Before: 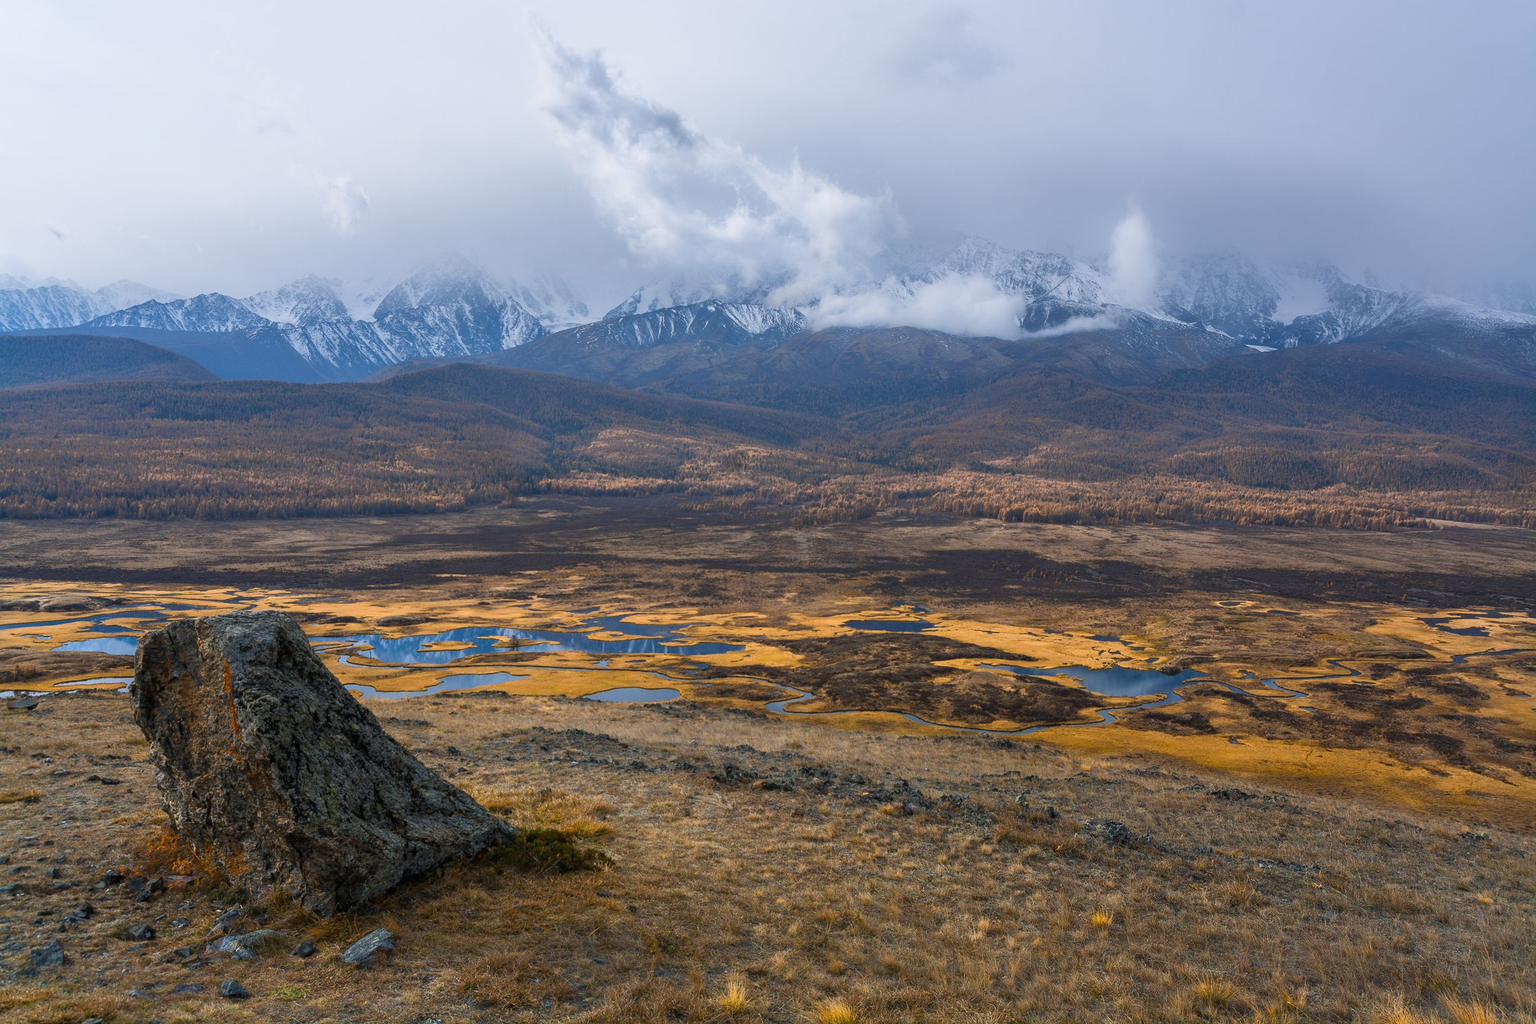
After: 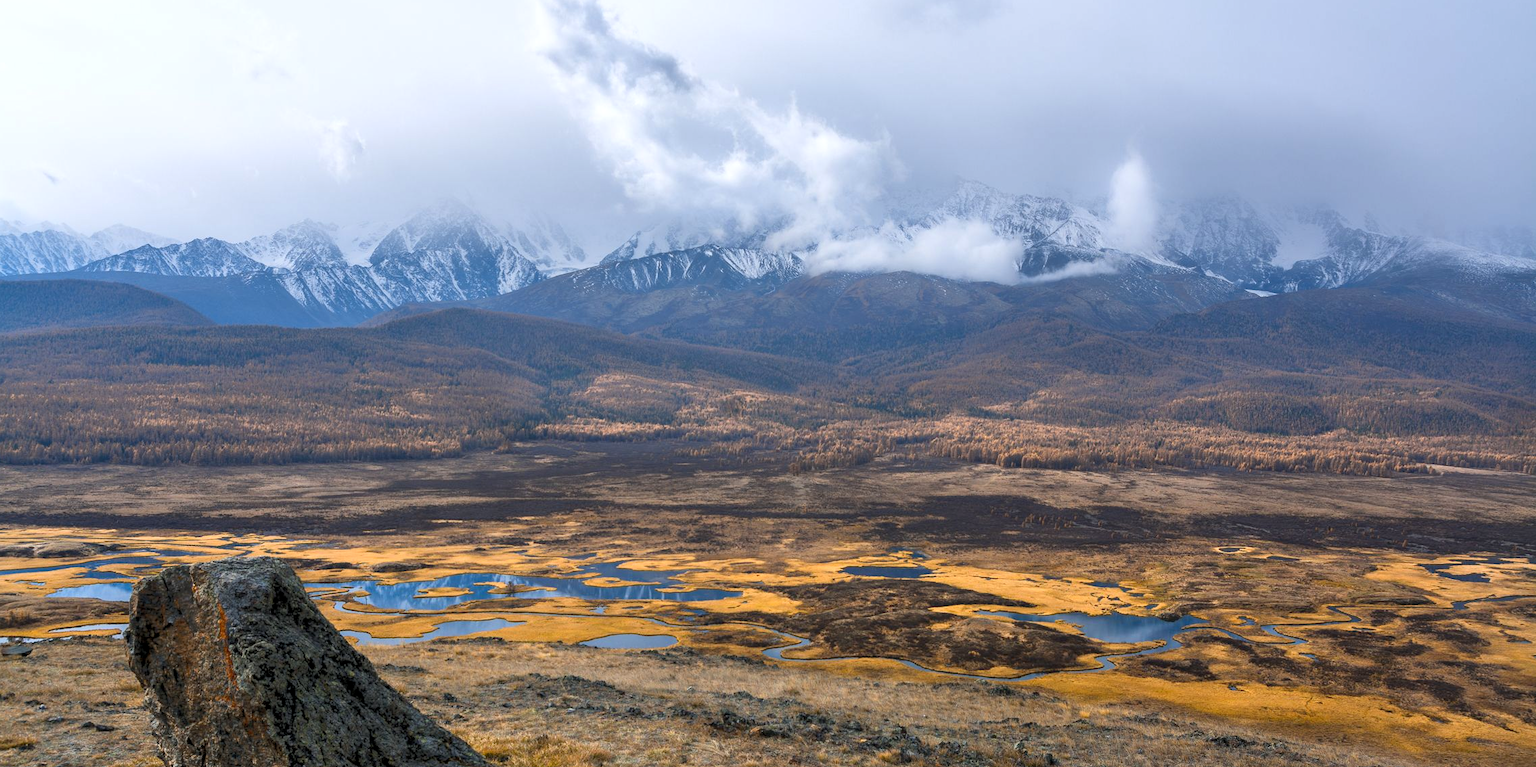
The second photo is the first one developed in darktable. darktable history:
contrast equalizer: octaves 7, y [[0.513, 0.565, 0.608, 0.562, 0.512, 0.5], [0.5 ×6], [0.5, 0.5, 0.5, 0.528, 0.598, 0.658], [0 ×6], [0 ×6]], mix 0.161
crop: left 0.406%, top 5.549%, bottom 19.817%
exposure: black level correction 0, exposure 0.301 EV, compensate exposure bias true, compensate highlight preservation false
tone equalizer: -8 EV -1.84 EV, -7 EV -1.16 EV, -6 EV -1.63 EV
